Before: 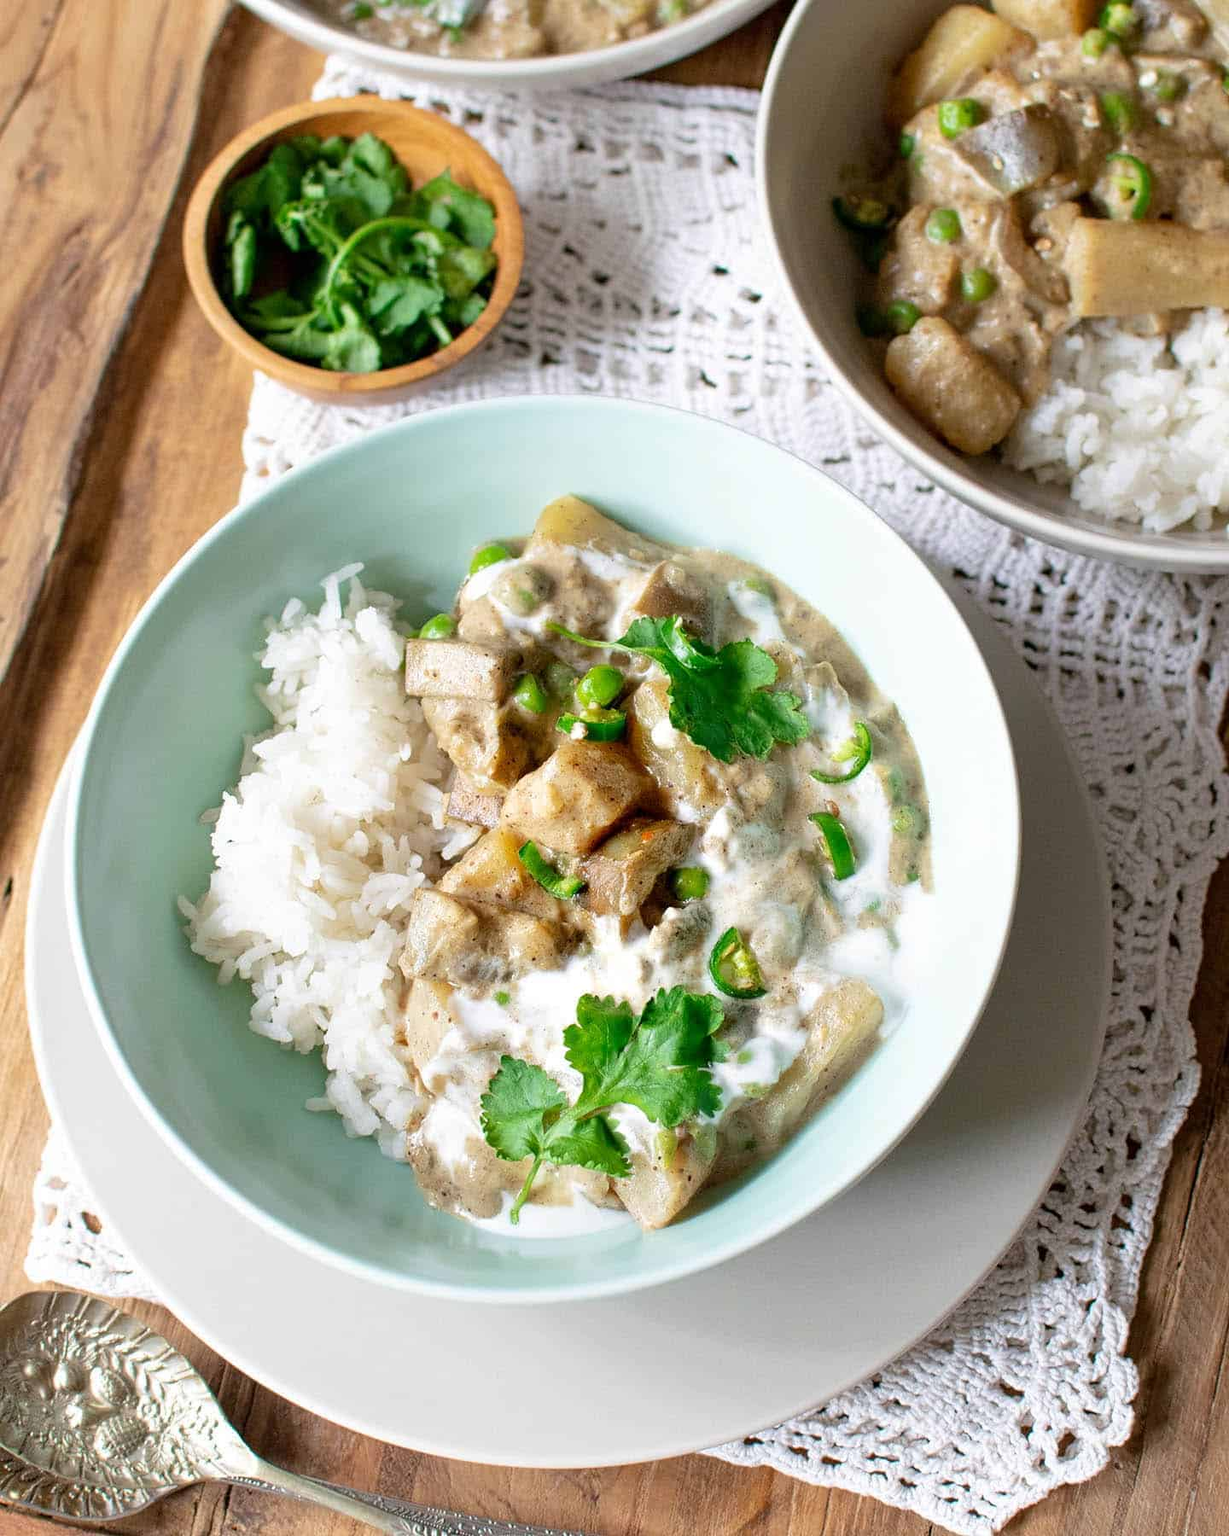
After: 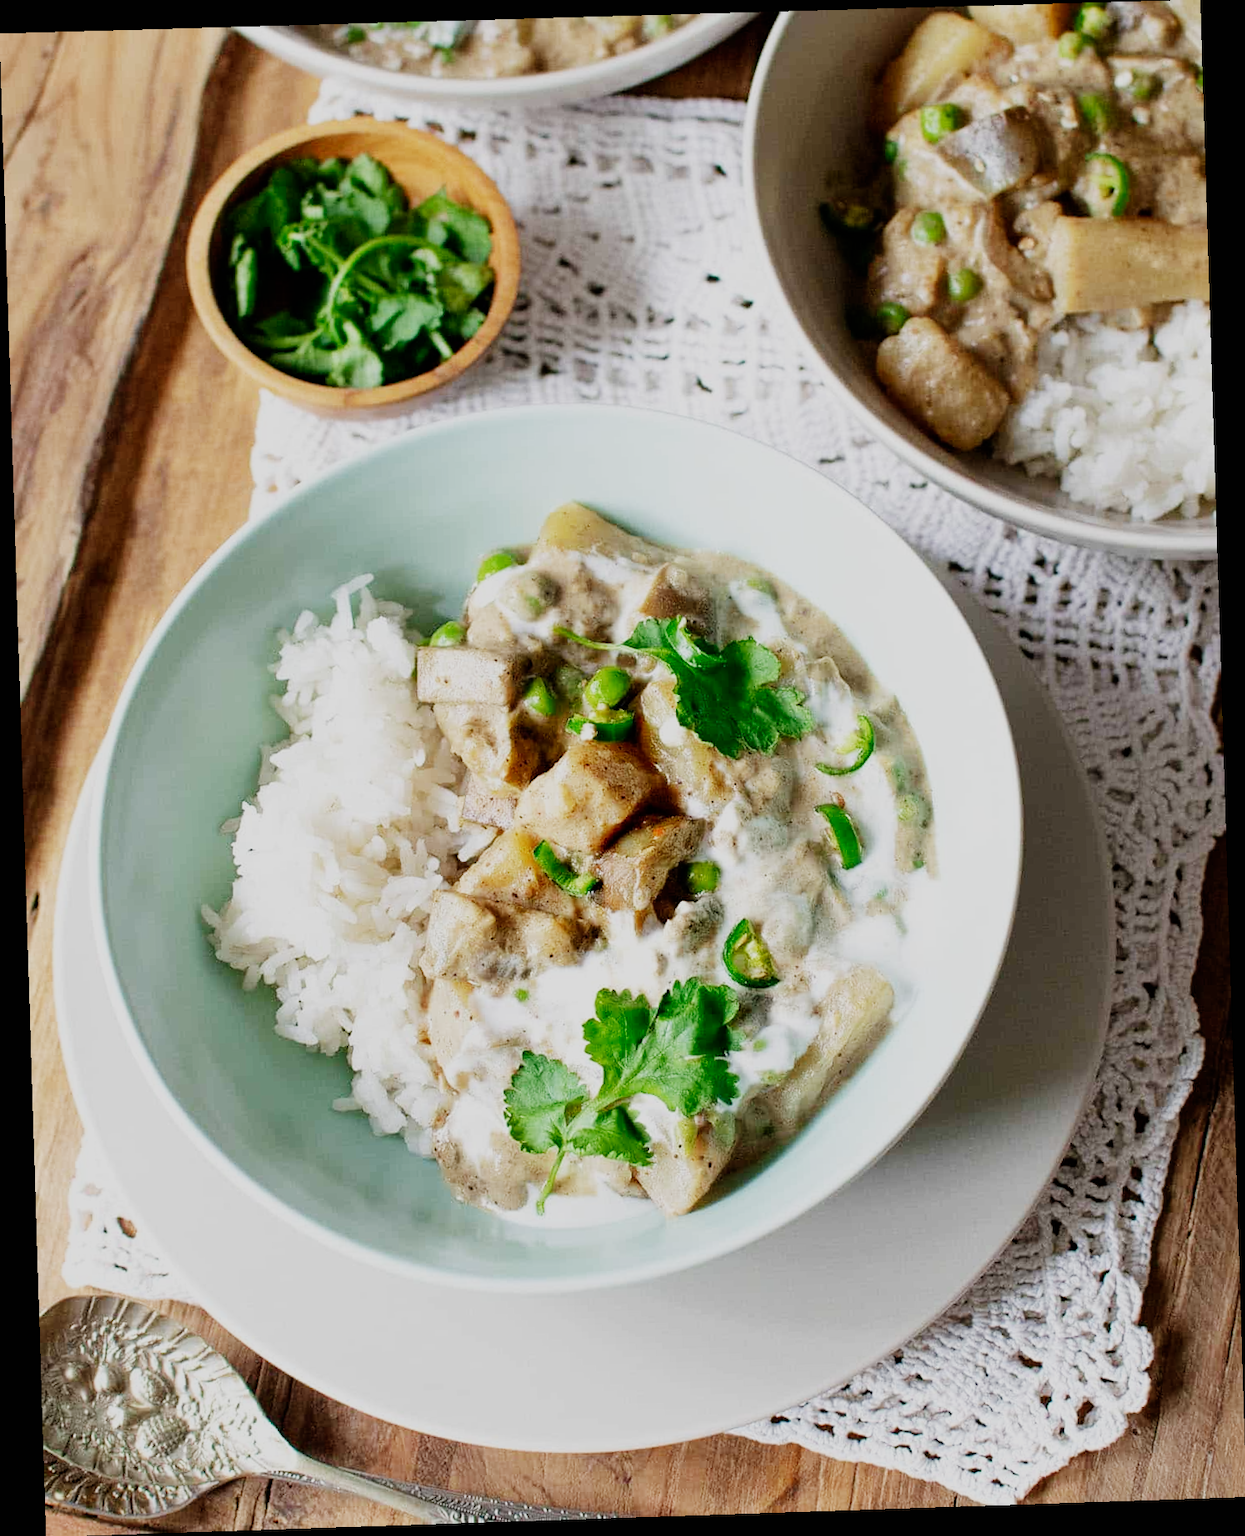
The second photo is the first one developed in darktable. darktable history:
rotate and perspective: rotation -1.77°, lens shift (horizontal) 0.004, automatic cropping off
sigmoid: skew -0.2, preserve hue 0%, red attenuation 0.1, red rotation 0.035, green attenuation 0.1, green rotation -0.017, blue attenuation 0.15, blue rotation -0.052, base primaries Rec2020
